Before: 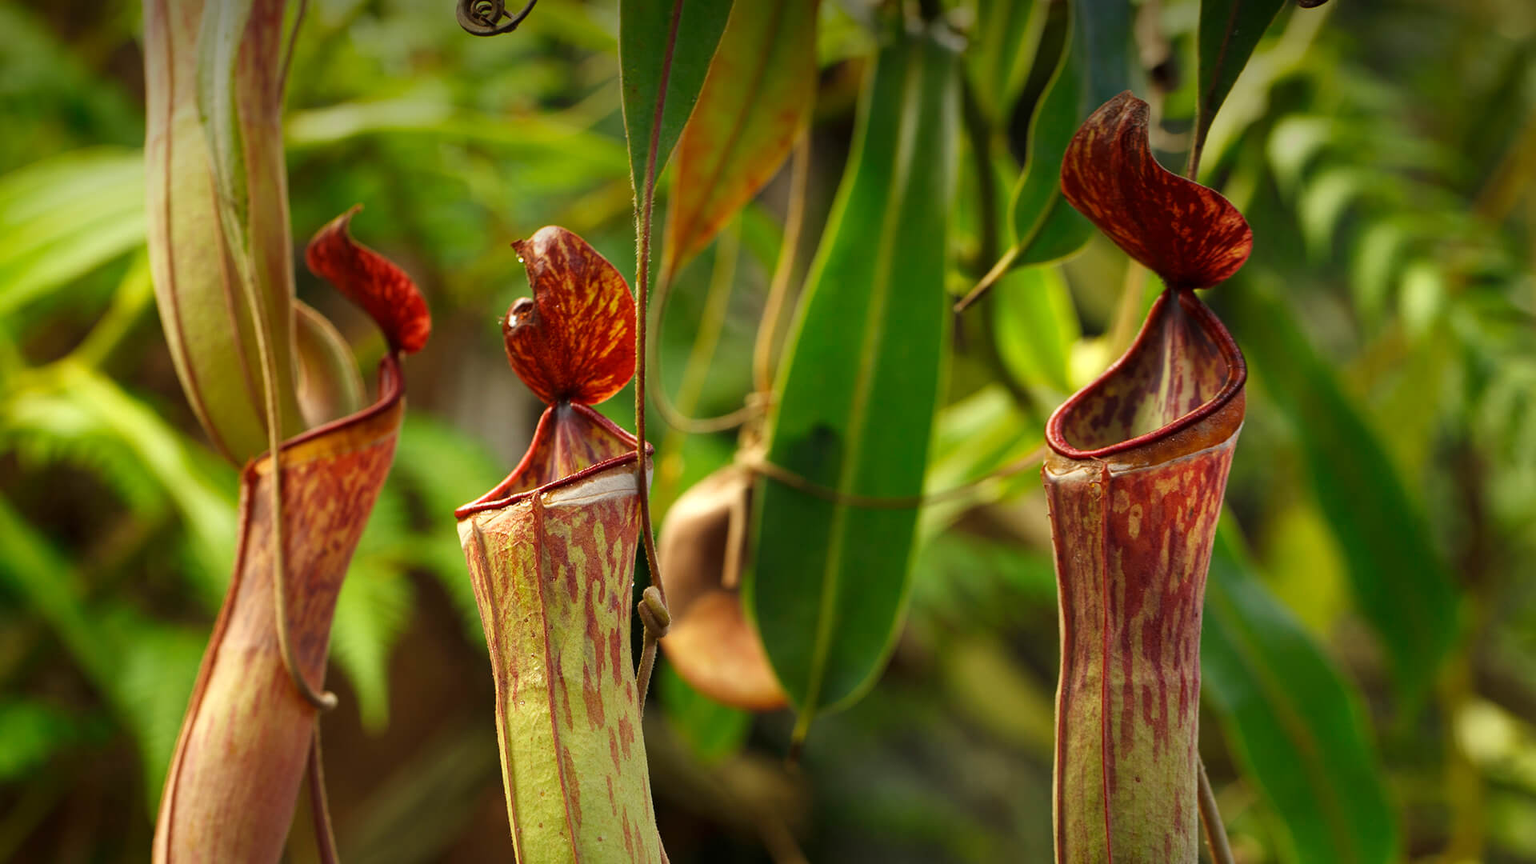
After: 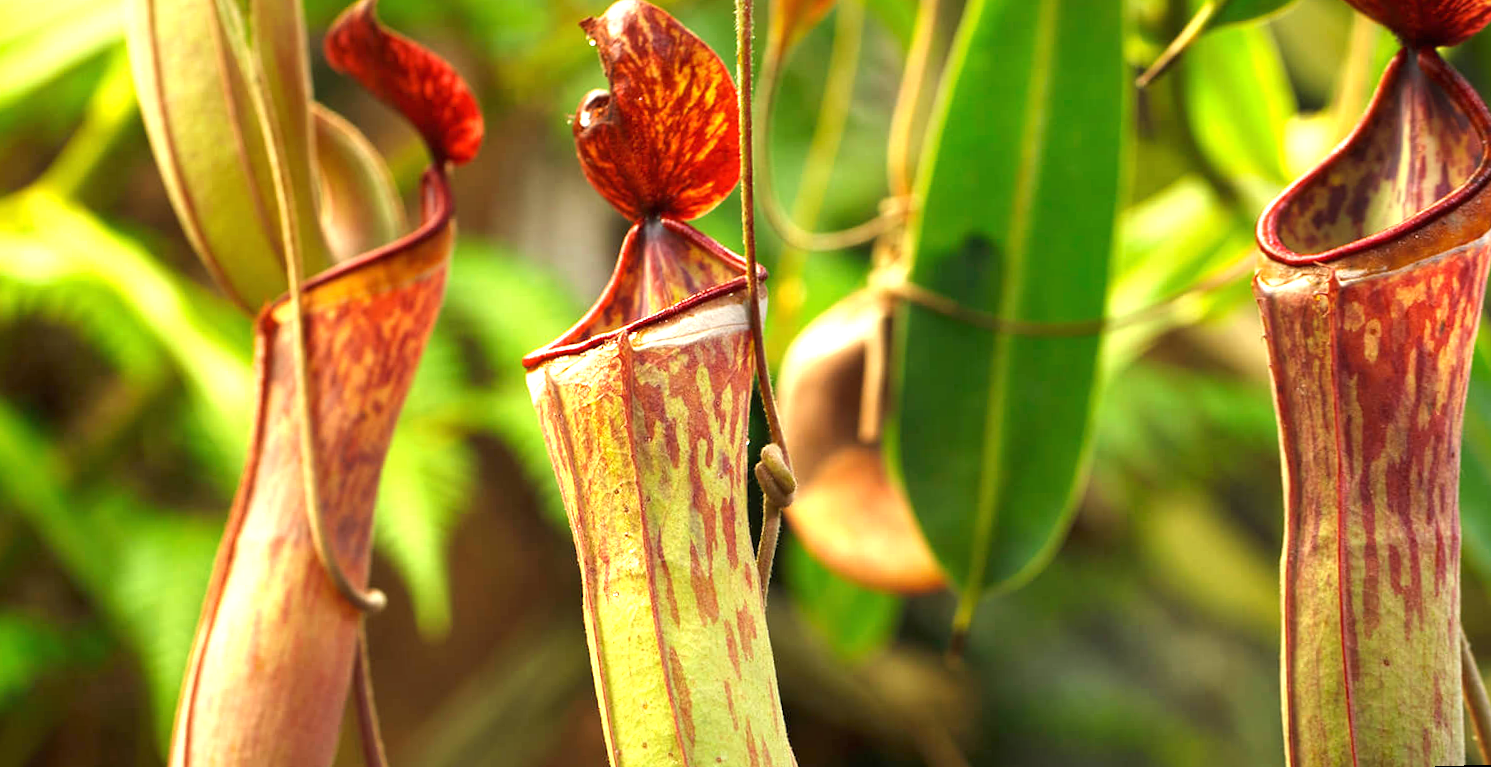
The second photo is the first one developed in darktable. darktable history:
crop: top 26.531%, right 17.959%
rotate and perspective: rotation -2.12°, lens shift (vertical) 0.009, lens shift (horizontal) -0.008, automatic cropping original format, crop left 0.036, crop right 0.964, crop top 0.05, crop bottom 0.959
exposure: black level correction 0, exposure 1.1 EV, compensate exposure bias true, compensate highlight preservation false
